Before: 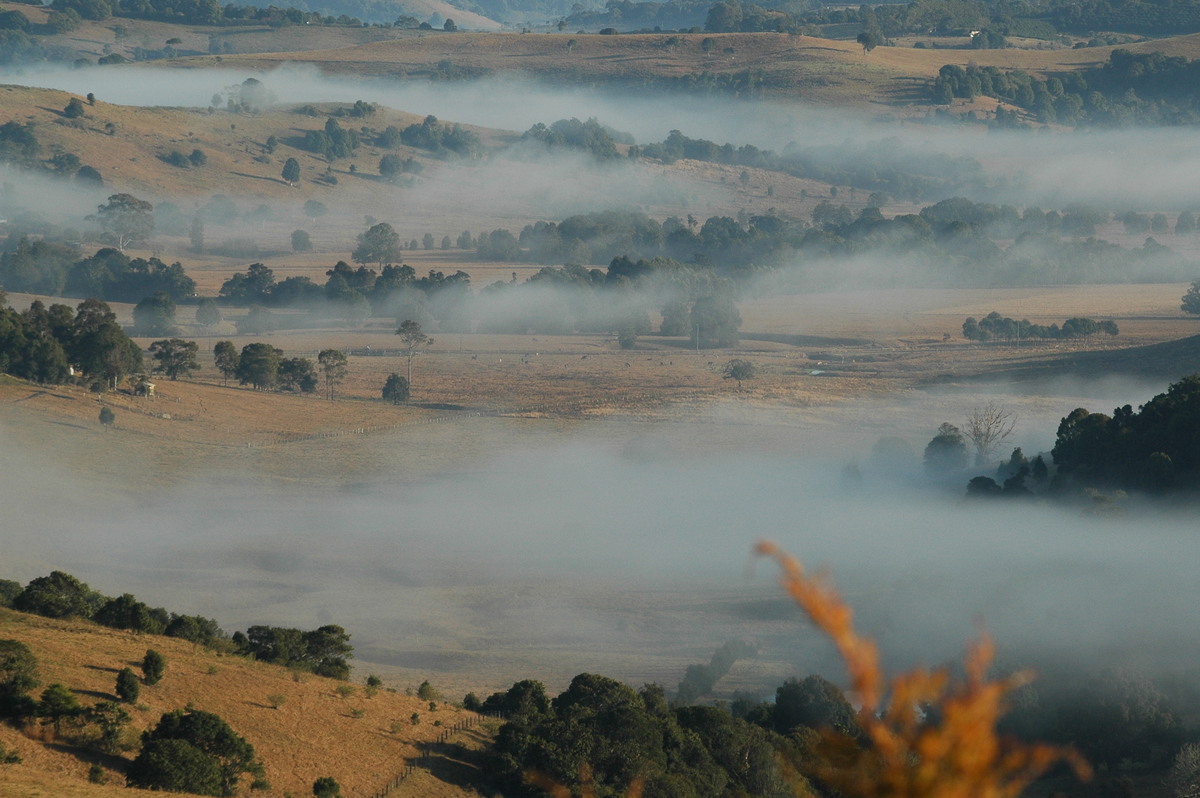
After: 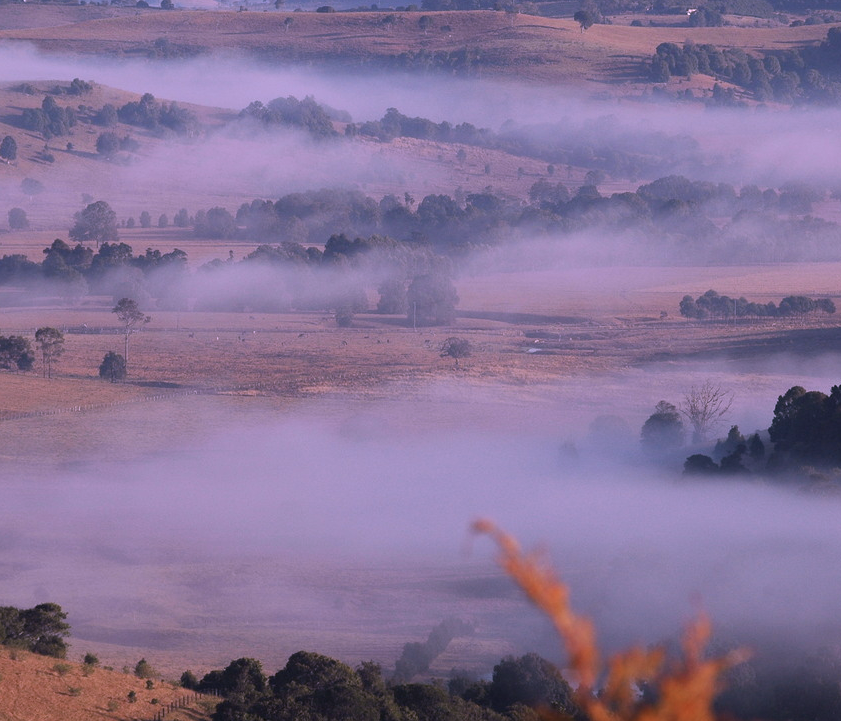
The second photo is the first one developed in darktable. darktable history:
crop and rotate: left 23.639%, top 2.857%, right 6.247%, bottom 6.752%
color calibration: output R [1.107, -0.012, -0.003, 0], output B [0, 0, 1.308, 0], gray › normalize channels true, x 0.371, y 0.377, temperature 4300.55 K, gamut compression 0.005
